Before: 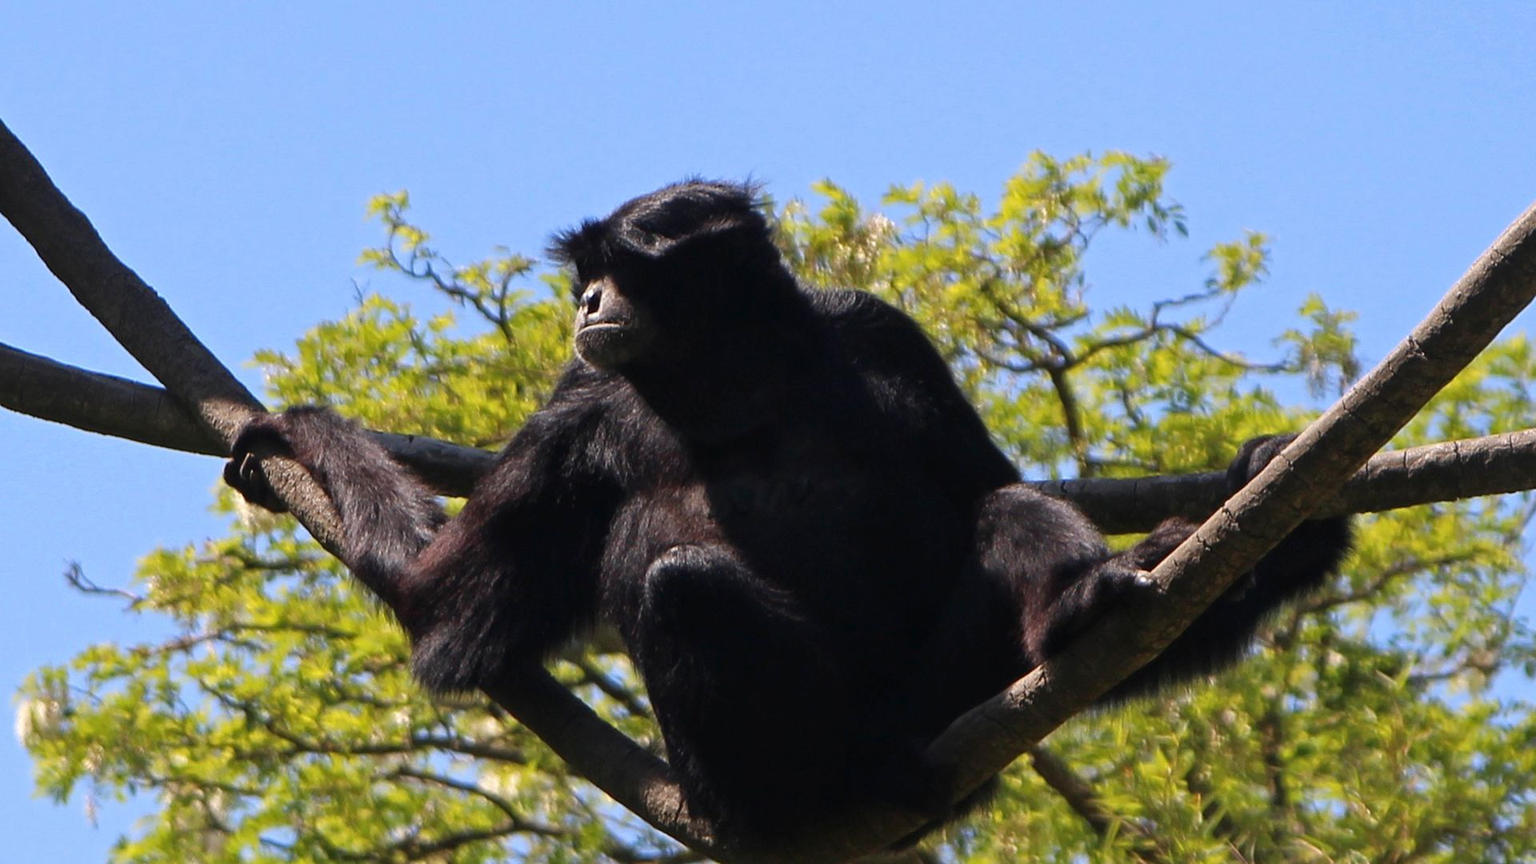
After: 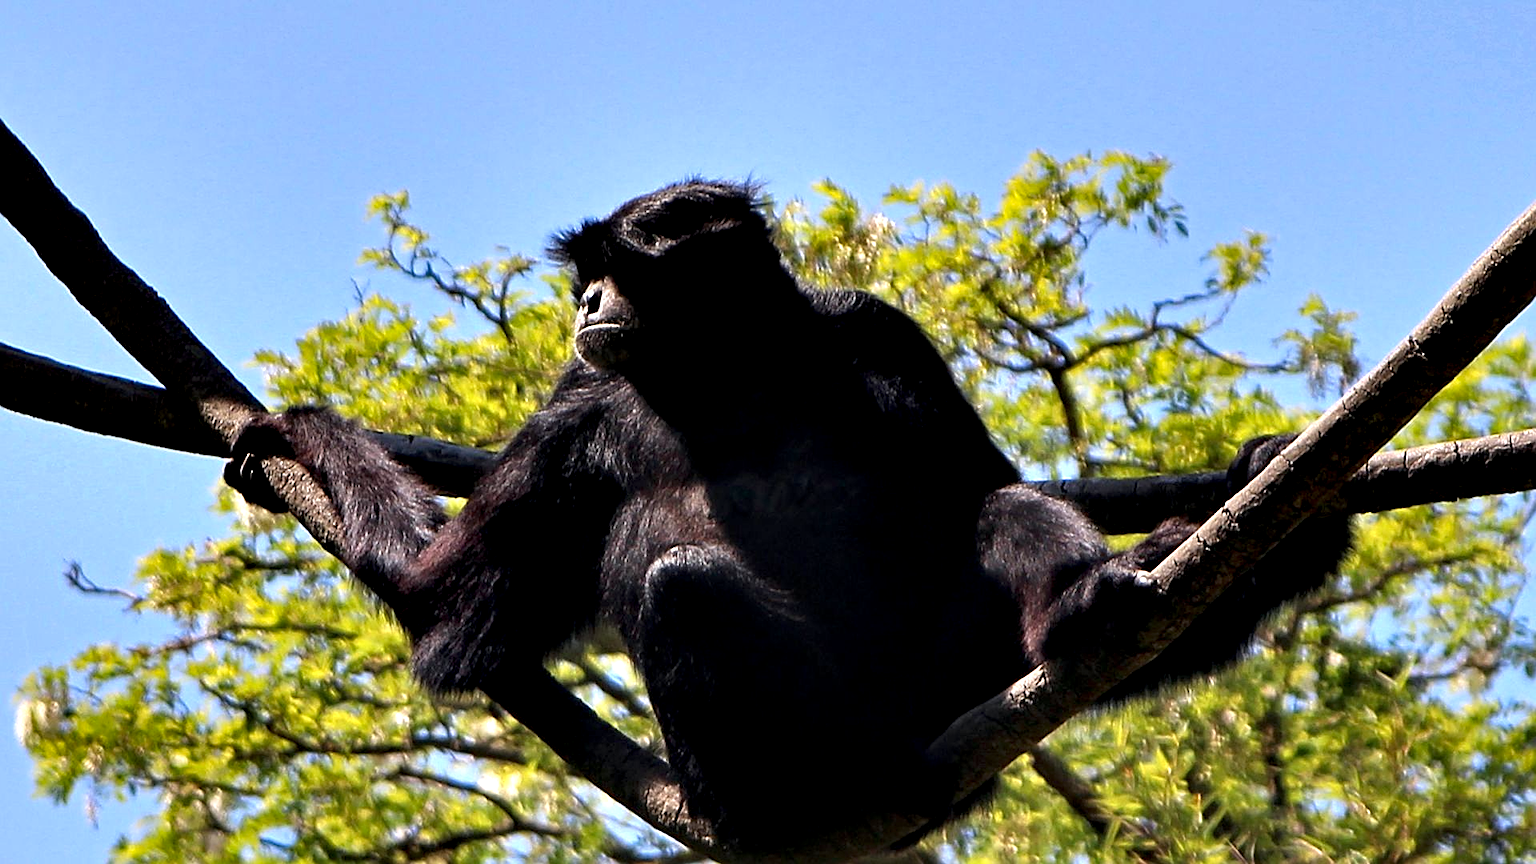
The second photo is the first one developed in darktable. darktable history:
sharpen: amount 0.492
contrast equalizer: y [[0.6 ×6], [0.55 ×6], [0 ×6], [0 ×6], [0 ×6]]
